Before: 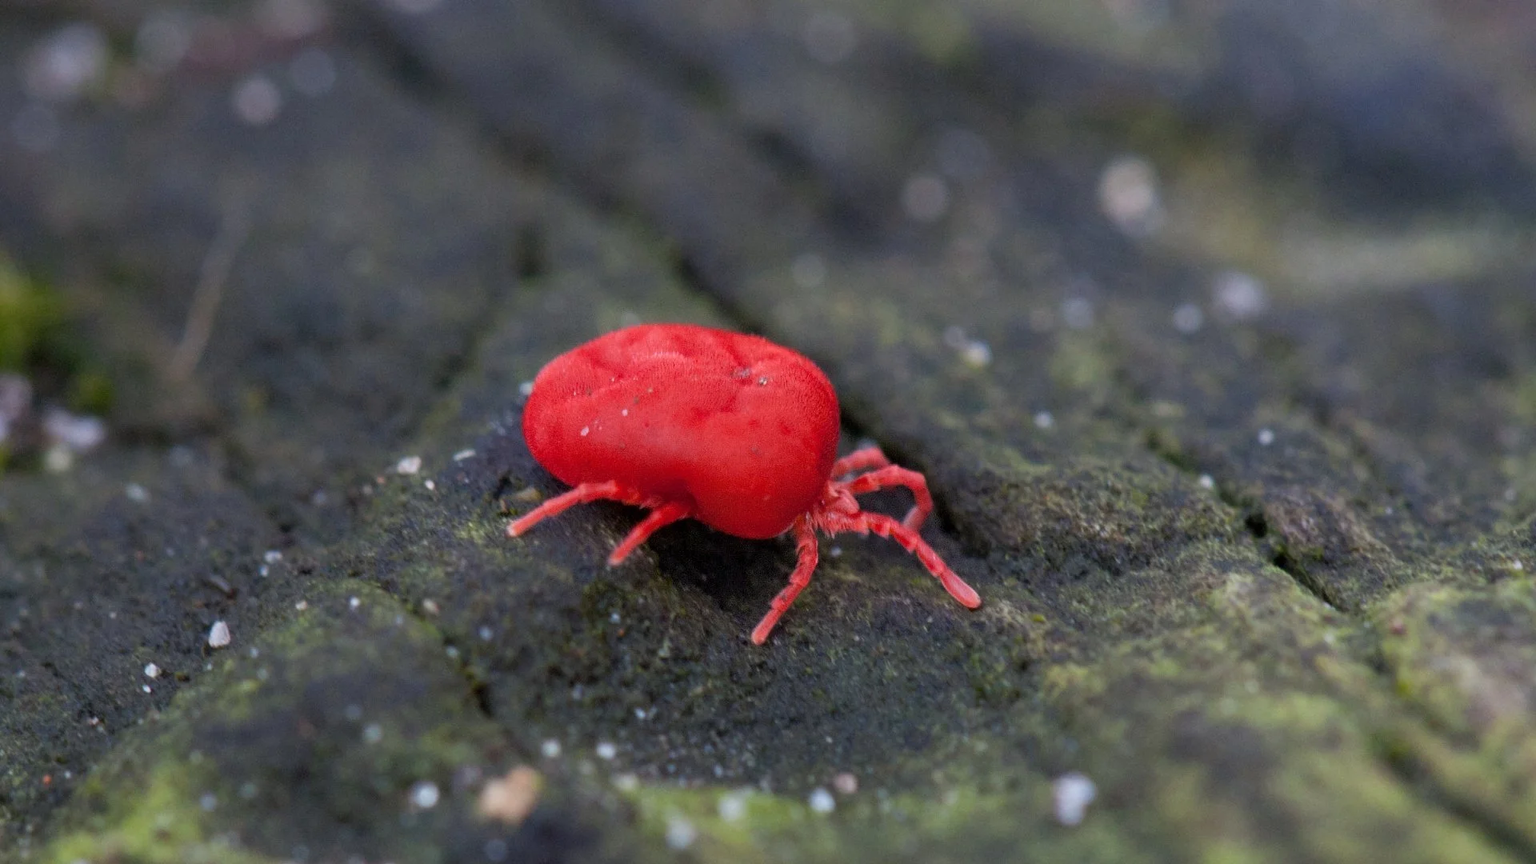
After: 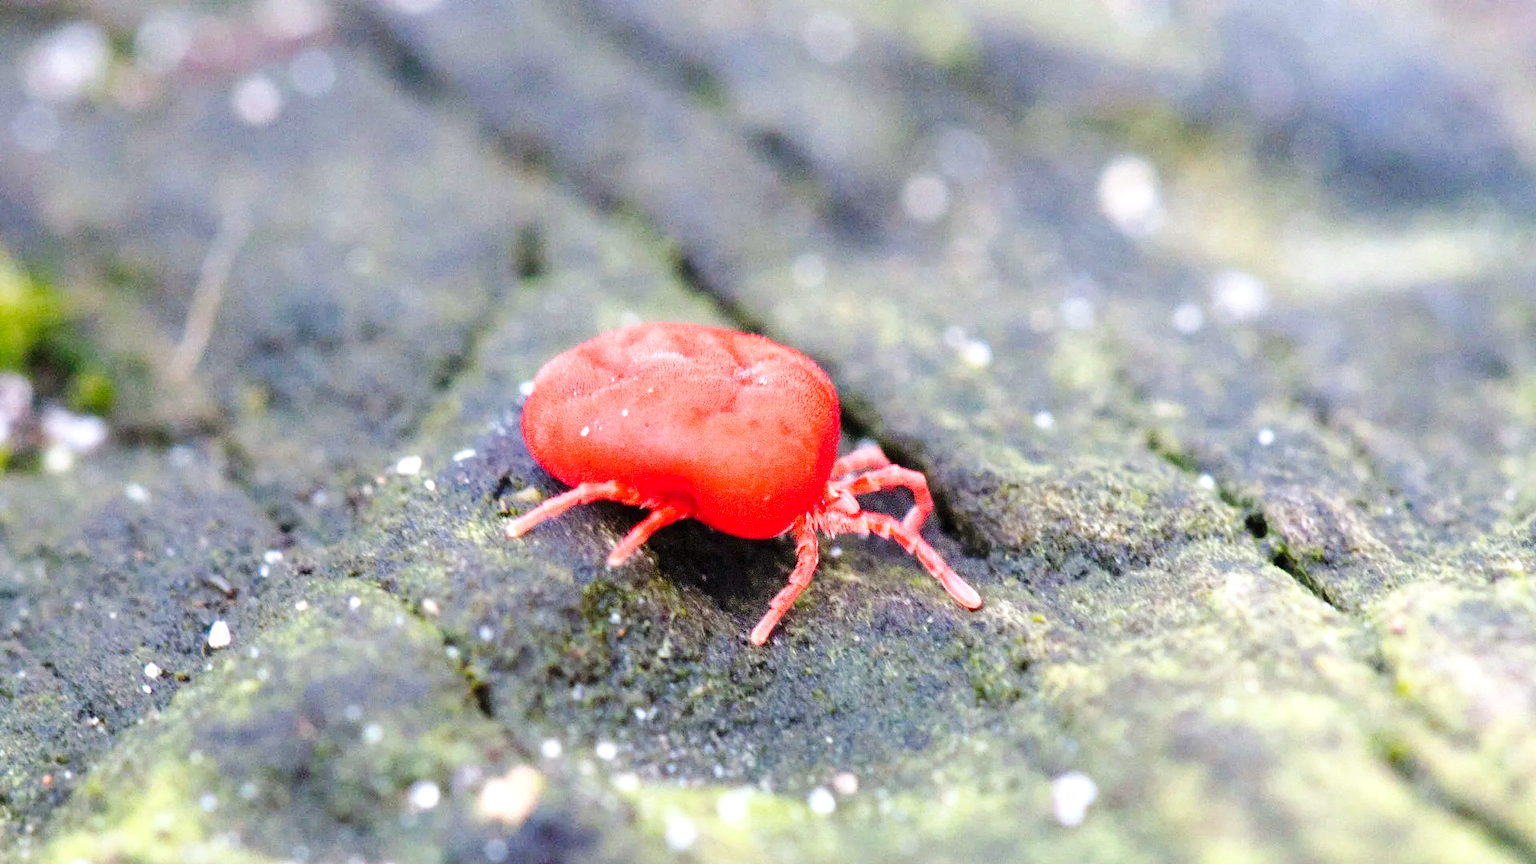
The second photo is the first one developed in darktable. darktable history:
base curve: curves: ch0 [(0, 0) (0.036, 0.025) (0.121, 0.166) (0.206, 0.329) (0.605, 0.79) (1, 1)], preserve colors none
exposure: black level correction 0, exposure 1.7 EV, compensate exposure bias true, compensate highlight preservation false
